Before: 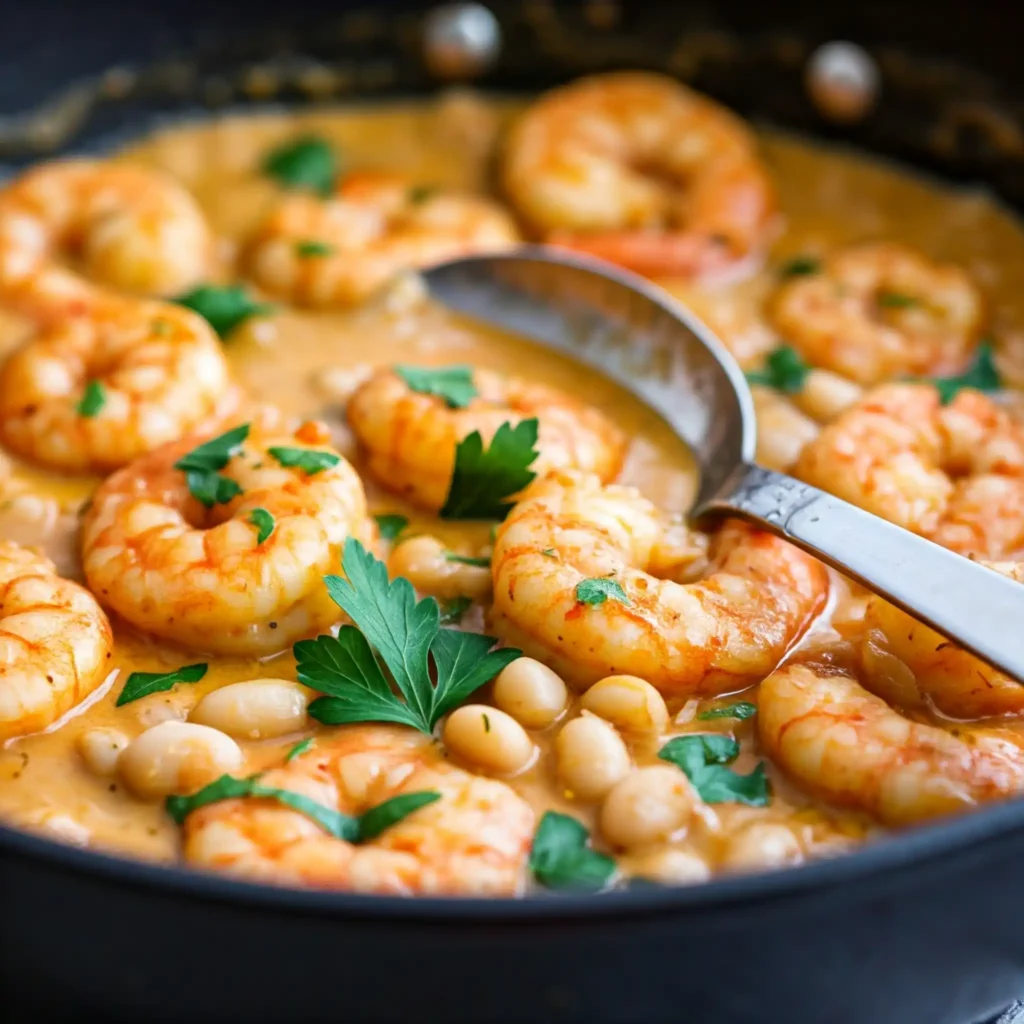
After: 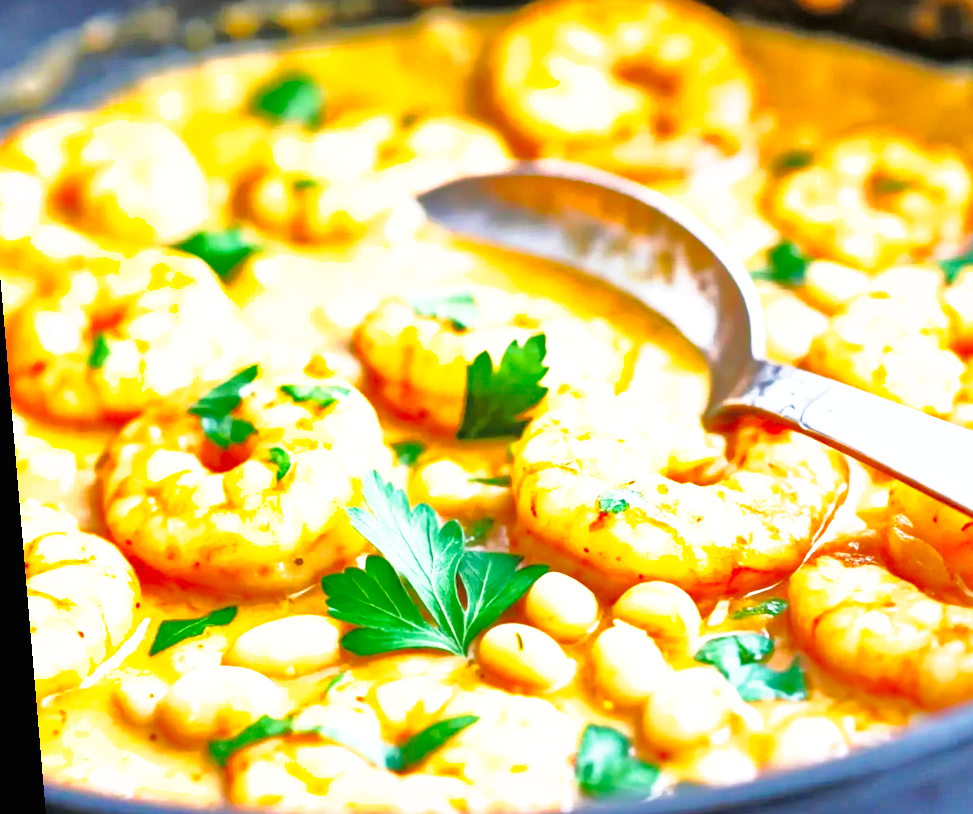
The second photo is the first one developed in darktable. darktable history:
shadows and highlights: on, module defaults
exposure: black level correction 0, exposure 1.1 EV, compensate exposure bias true, compensate highlight preservation false
crop and rotate: left 2.425%, top 11.305%, right 9.6%, bottom 15.08%
tone equalizer: -7 EV 0.15 EV, -6 EV 0.6 EV, -5 EV 1.15 EV, -4 EV 1.33 EV, -3 EV 1.15 EV, -2 EV 0.6 EV, -1 EV 0.15 EV, mask exposure compensation -0.5 EV
white balance: red 1.004, blue 1.024
rotate and perspective: rotation -4.86°, automatic cropping off
tone curve: curves: ch0 [(0, 0) (0.003, 0.003) (0.011, 0.009) (0.025, 0.022) (0.044, 0.037) (0.069, 0.051) (0.1, 0.079) (0.136, 0.114) (0.177, 0.152) (0.224, 0.212) (0.277, 0.281) (0.335, 0.358) (0.399, 0.459) (0.468, 0.573) (0.543, 0.684) (0.623, 0.779) (0.709, 0.866) (0.801, 0.949) (0.898, 0.98) (1, 1)], preserve colors none
